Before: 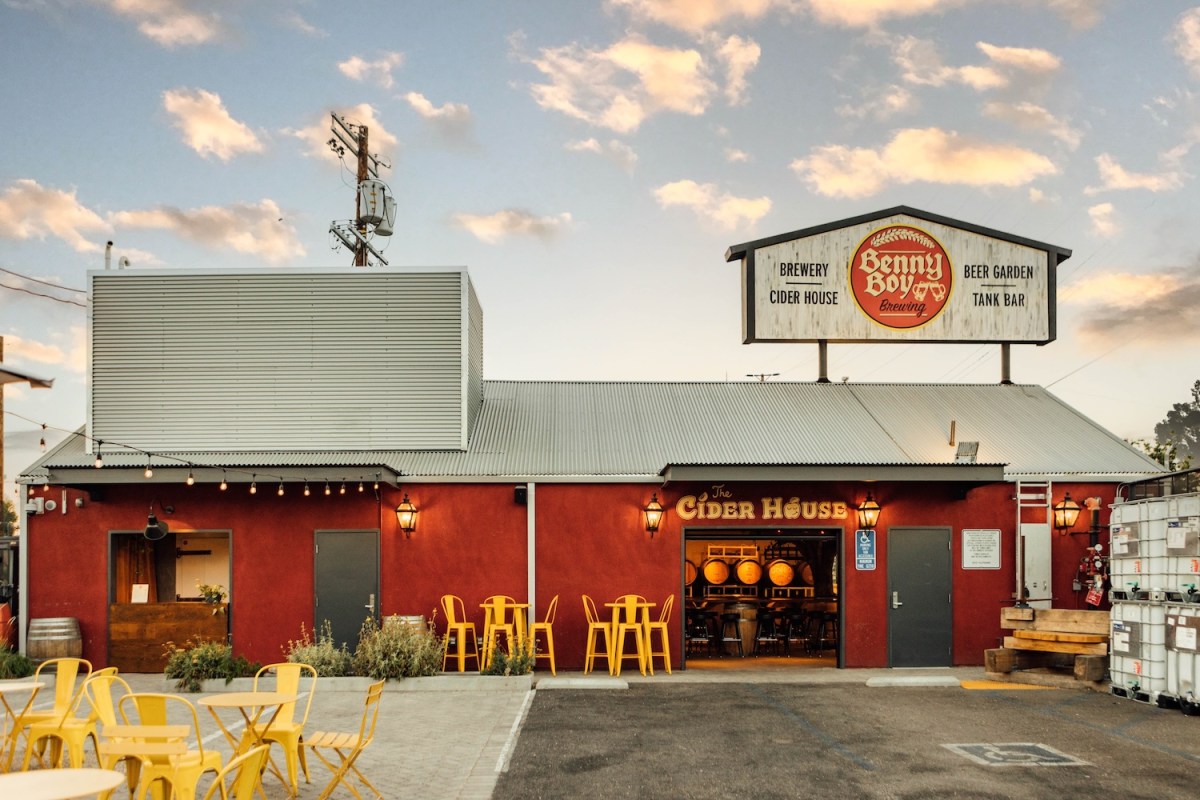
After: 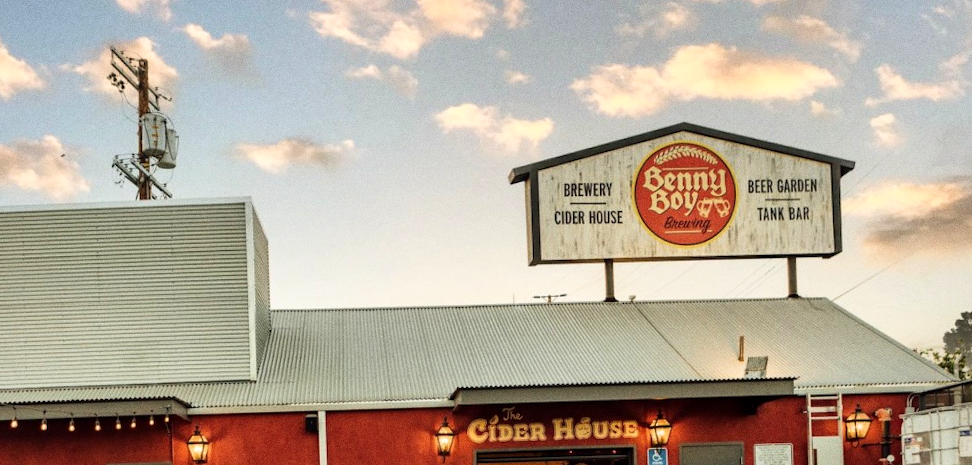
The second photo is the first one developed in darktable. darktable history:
local contrast: mode bilateral grid, contrast 20, coarseness 50, detail 130%, midtone range 0.2
crop: left 18.38%, top 11.092%, right 2.134%, bottom 33.217%
grain: coarseness 0.09 ISO
rotate and perspective: rotation -1.75°, automatic cropping off
velvia: on, module defaults
